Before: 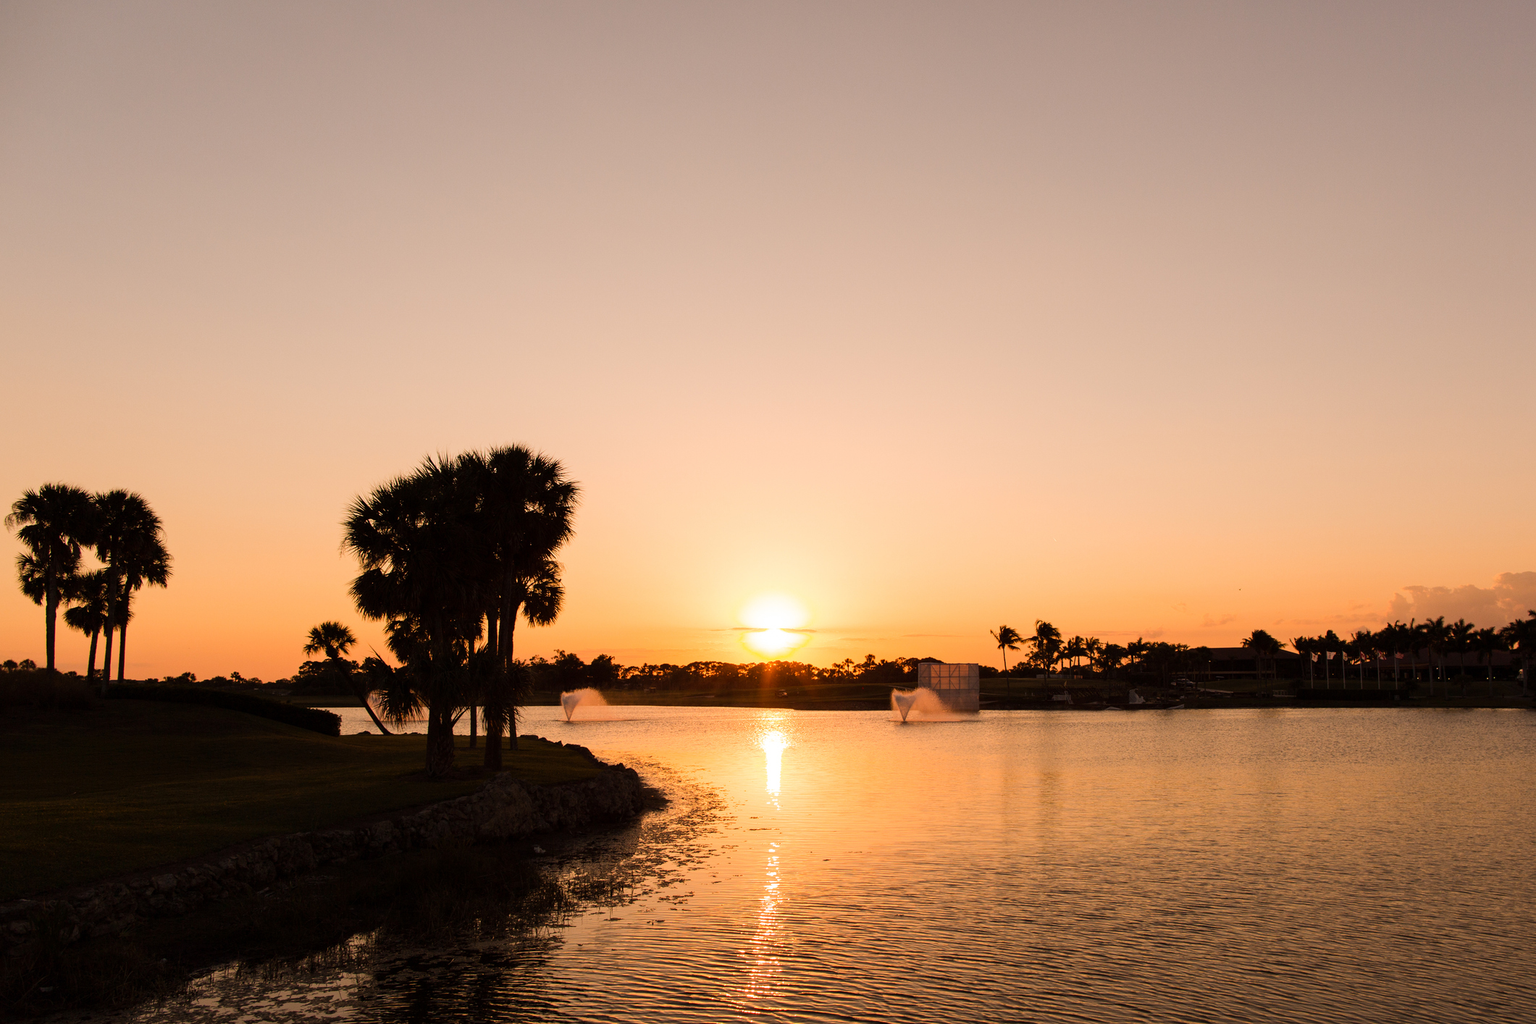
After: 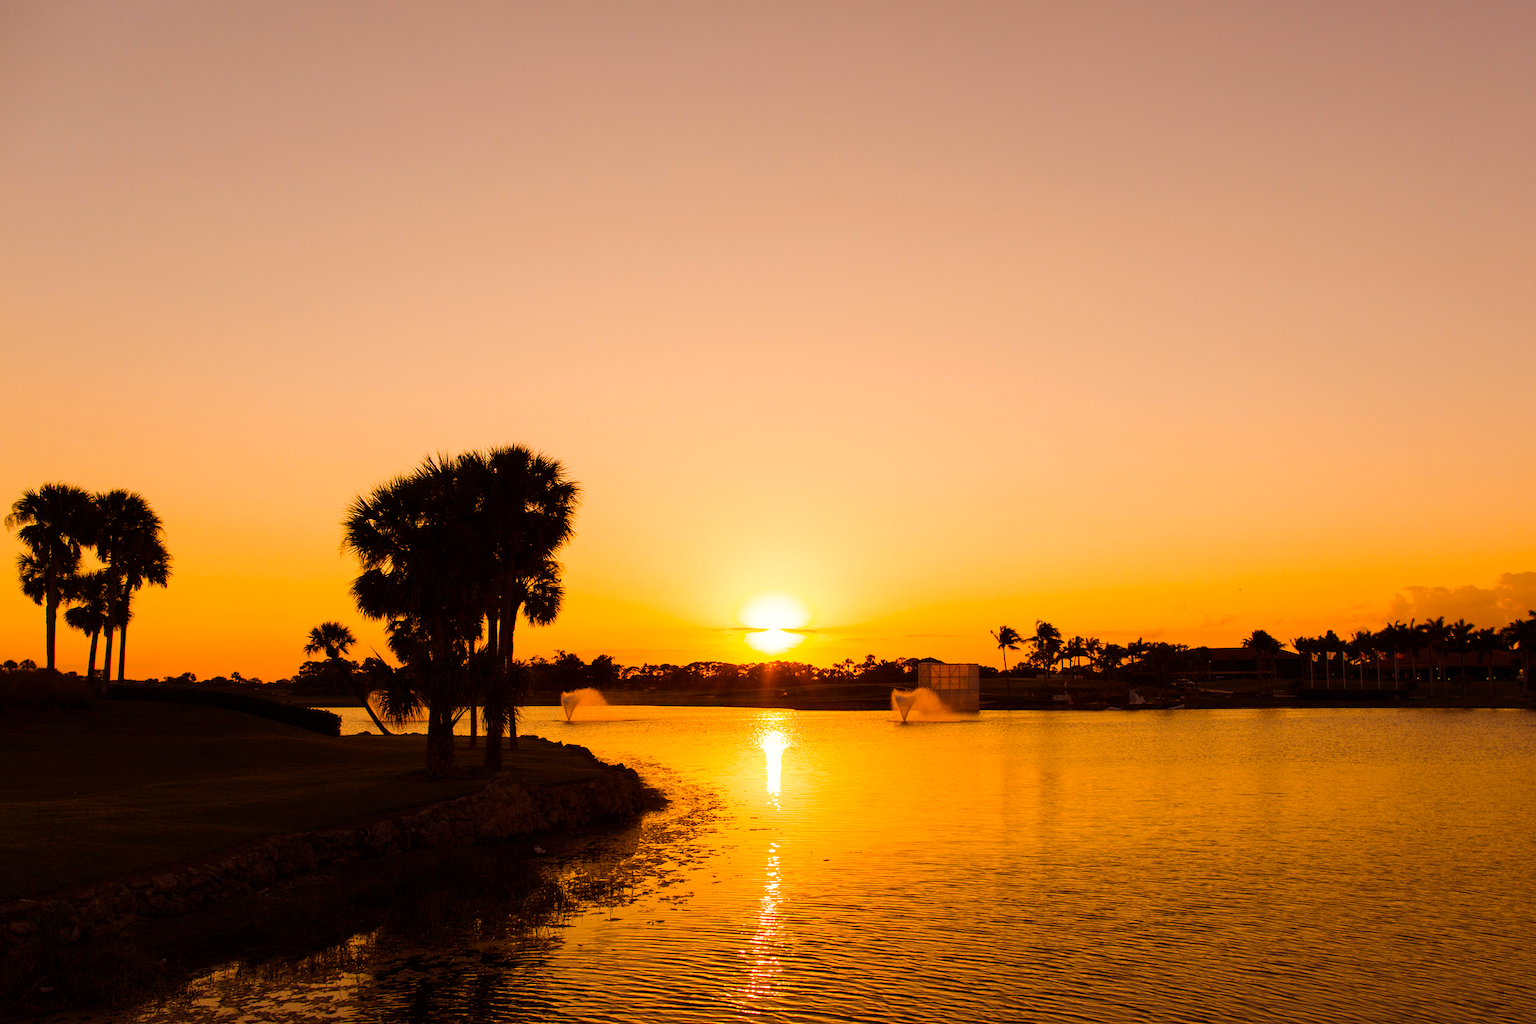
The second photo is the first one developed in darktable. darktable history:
color balance rgb: power › chroma 1.529%, power › hue 26.89°, perceptual saturation grading › global saturation 30.514%, global vibrance 34.657%
